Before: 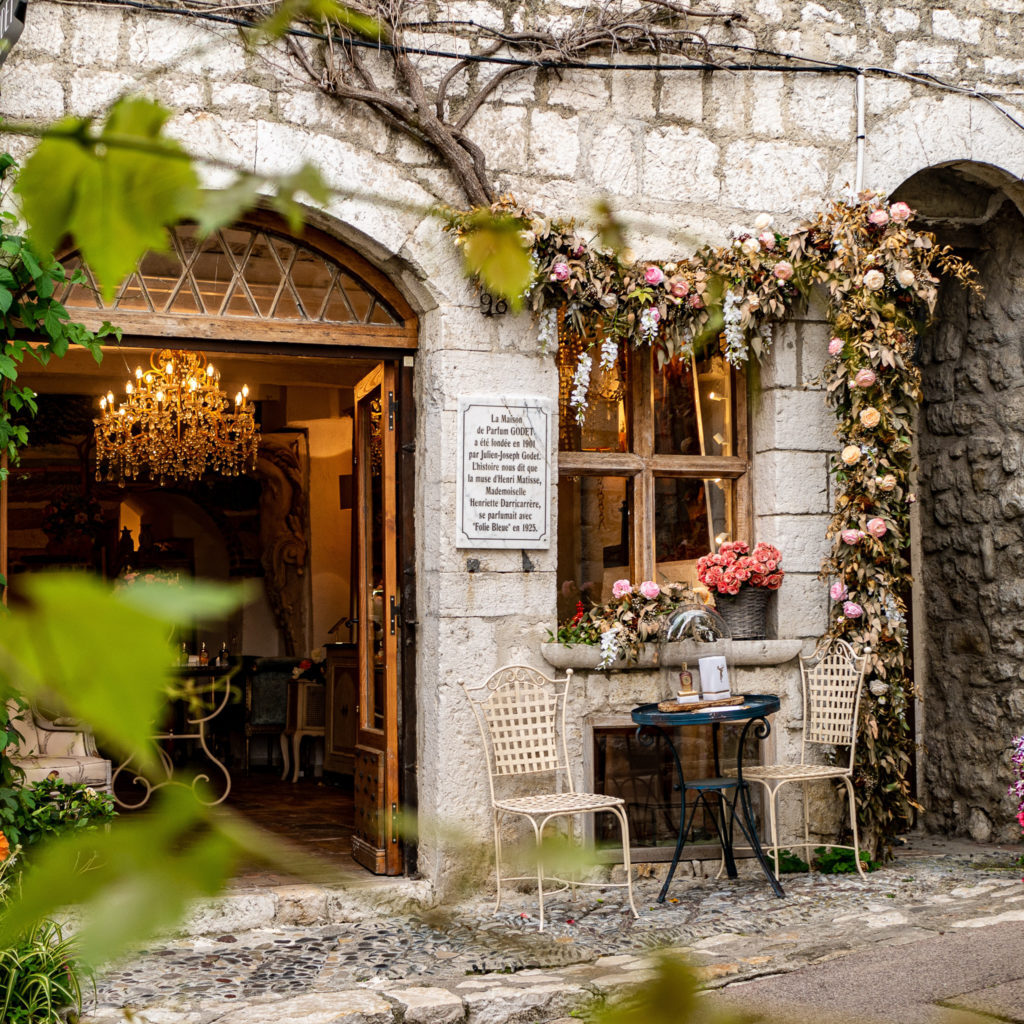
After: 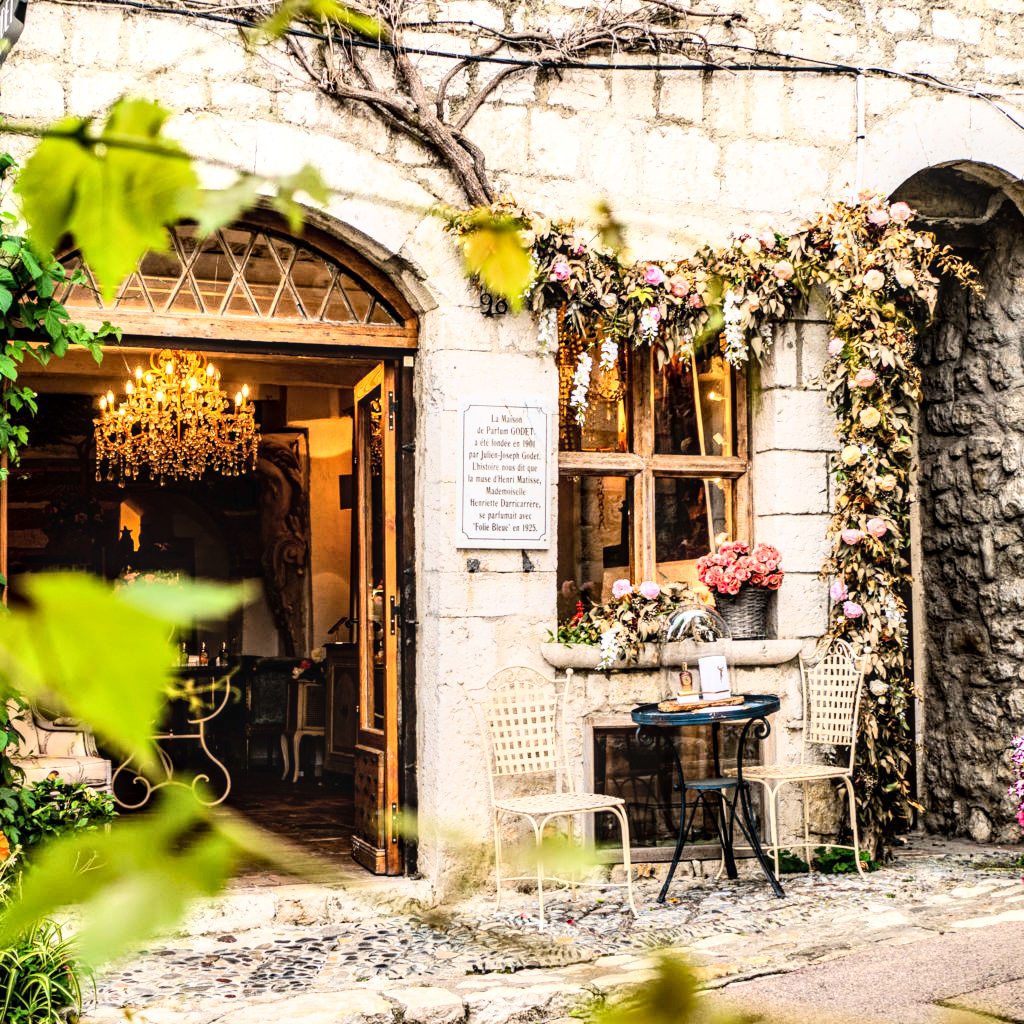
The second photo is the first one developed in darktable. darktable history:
base curve: curves: ch0 [(0, 0) (0.007, 0.004) (0.027, 0.03) (0.046, 0.07) (0.207, 0.54) (0.442, 0.872) (0.673, 0.972) (1, 1)]
local contrast: detail 130%
